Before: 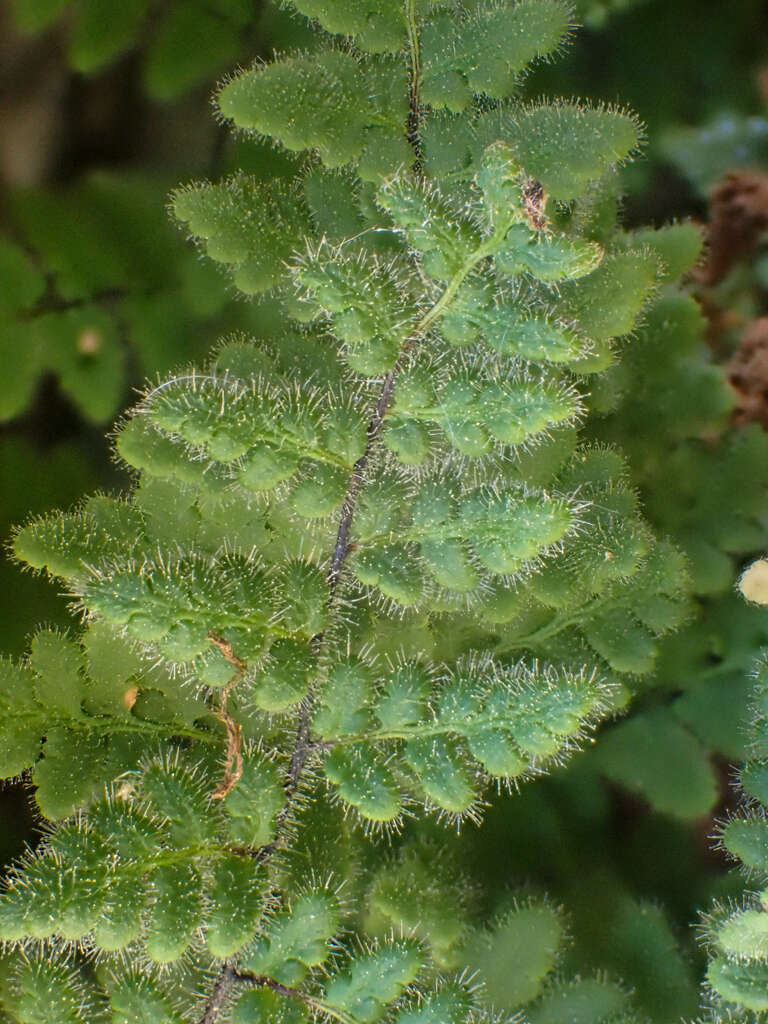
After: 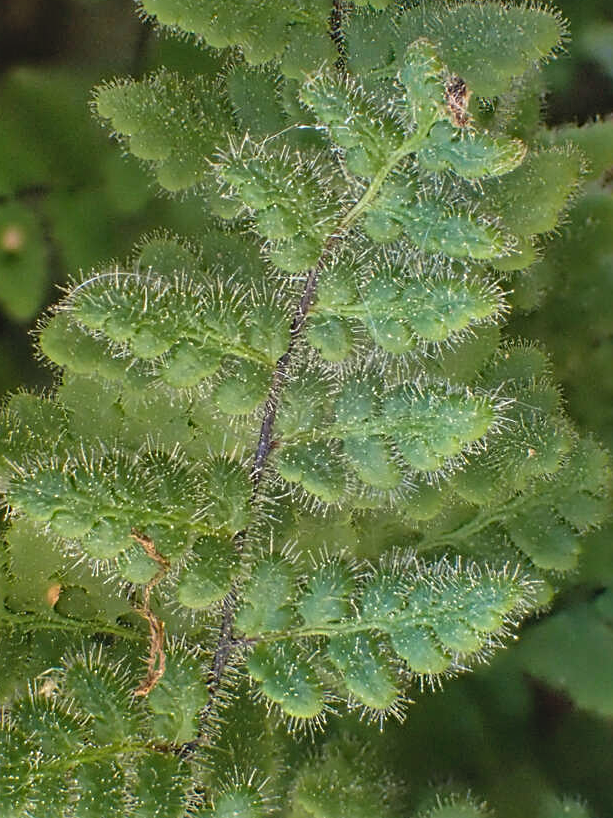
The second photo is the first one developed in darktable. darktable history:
contrast brightness saturation: contrast -0.1, saturation -0.1
crop and rotate: left 10.071%, top 10.071%, right 10.02%, bottom 10.02%
shadows and highlights: soften with gaussian
haze removal: compatibility mode true, adaptive false
sharpen: on, module defaults
